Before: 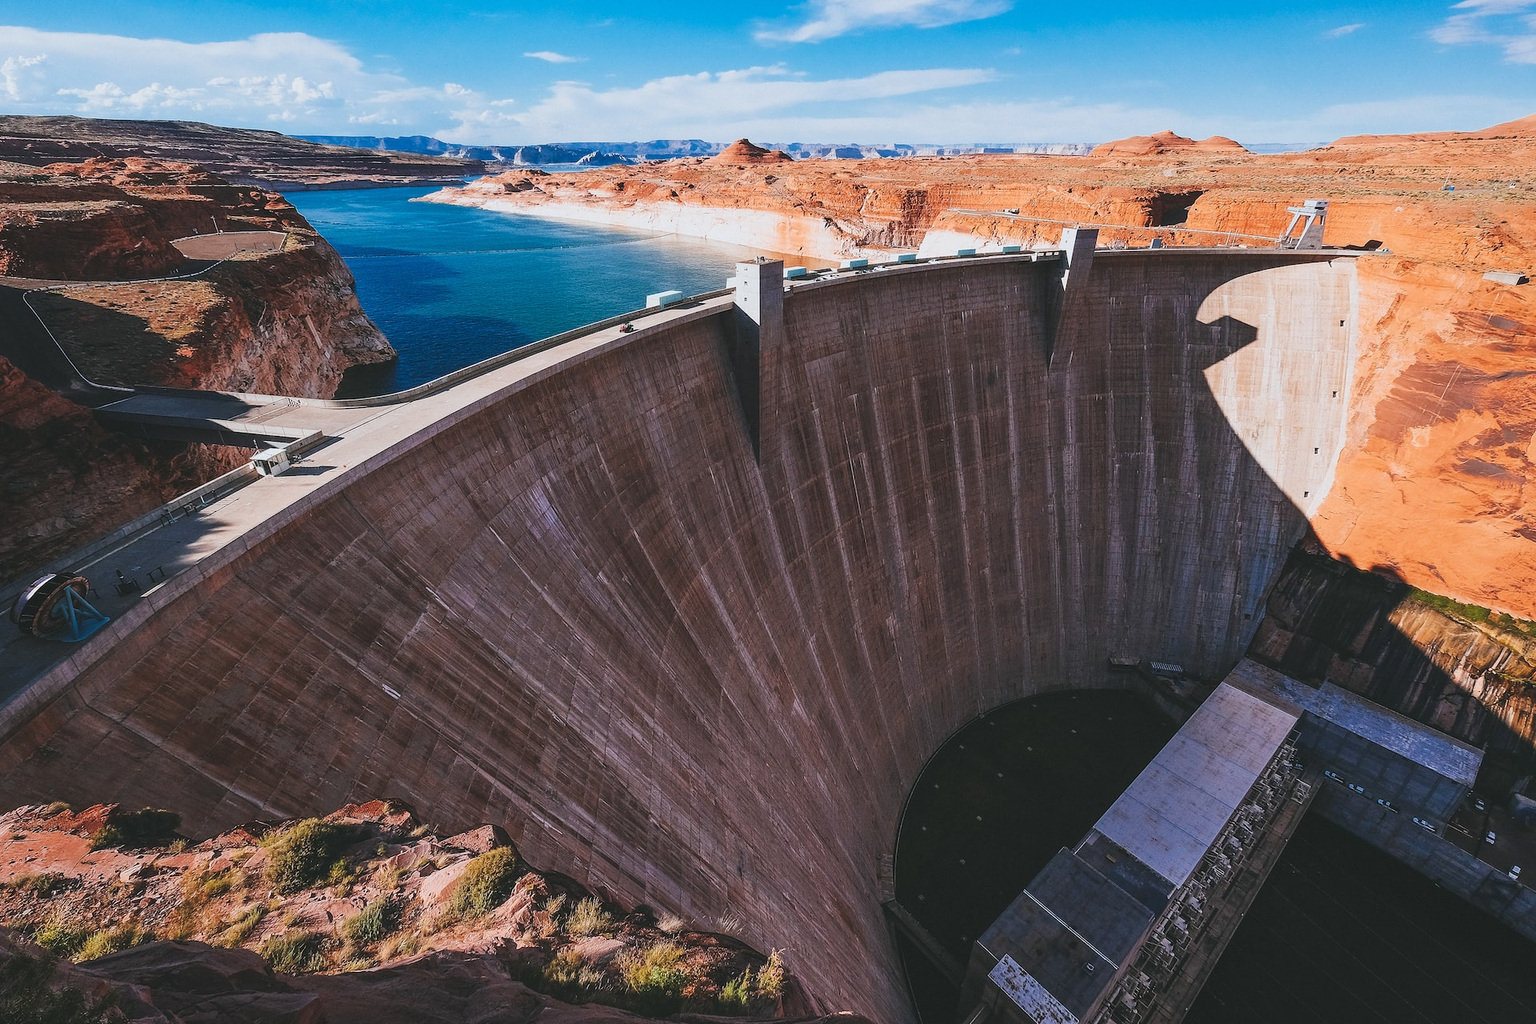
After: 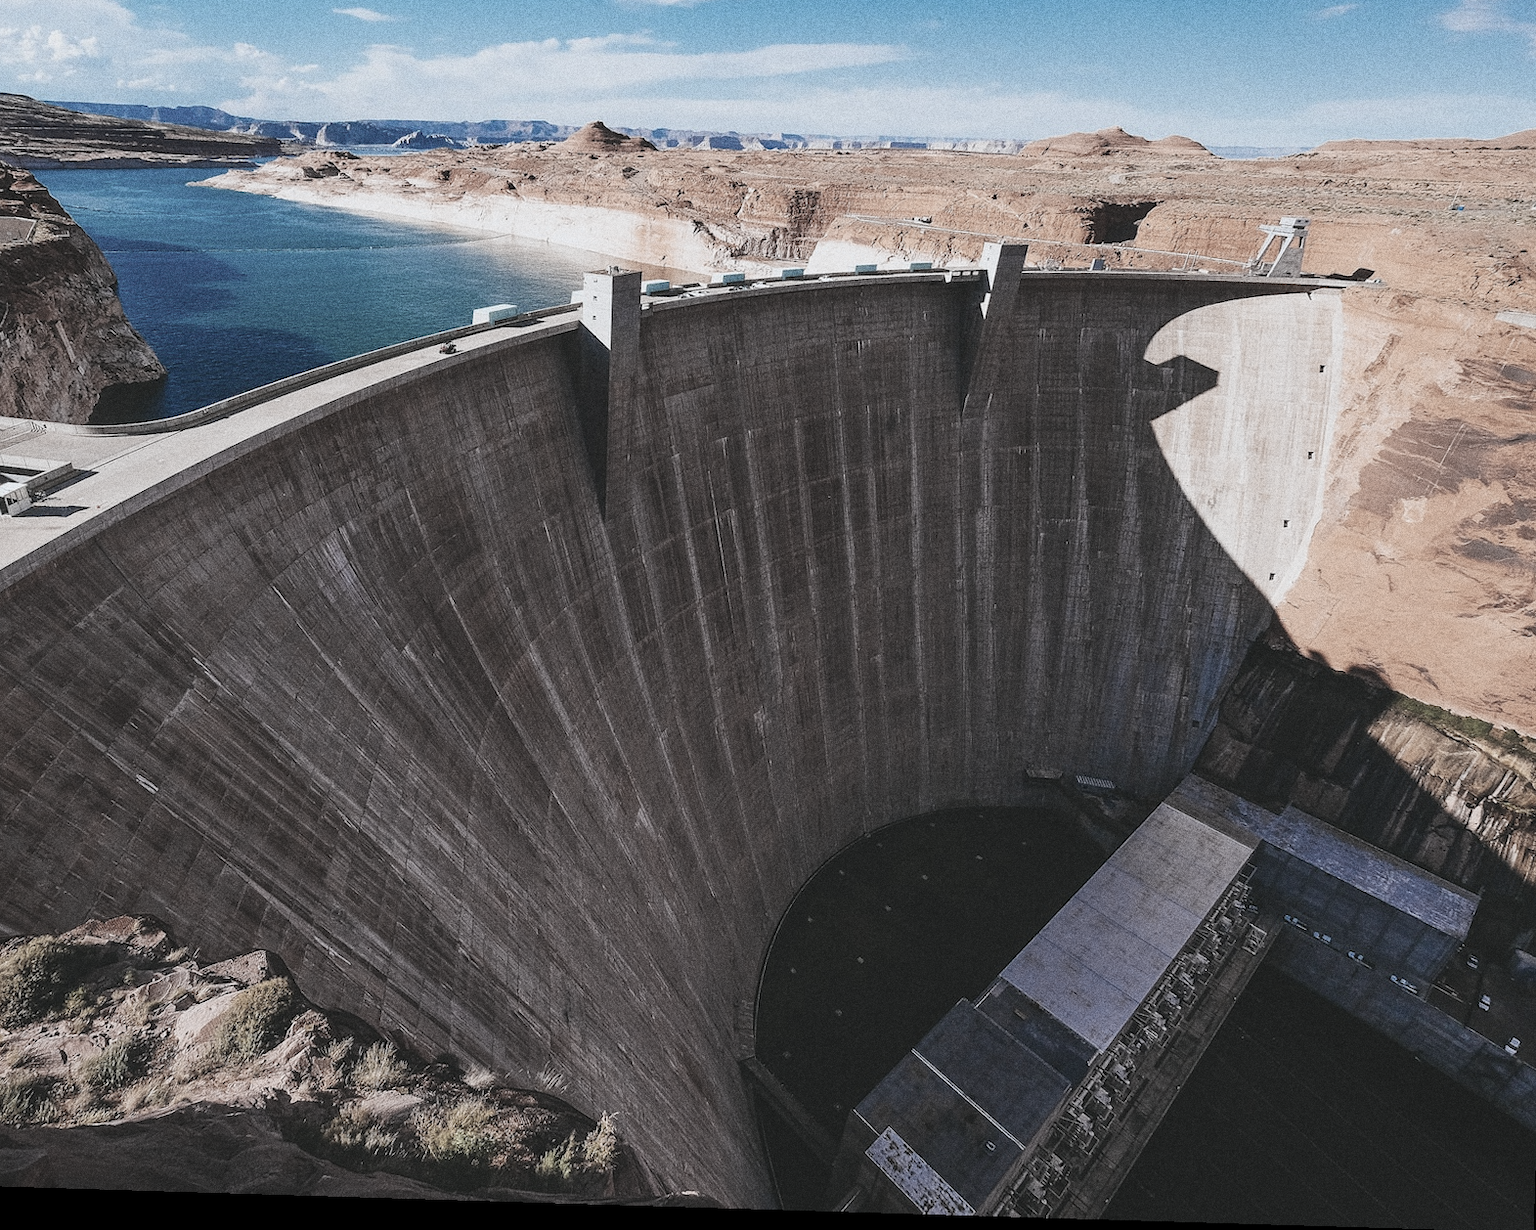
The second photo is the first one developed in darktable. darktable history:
rotate and perspective: rotation 1.72°, automatic cropping off
color zones: curves: ch1 [(0.238, 0.163) (0.476, 0.2) (0.733, 0.322) (0.848, 0.134)]
crop and rotate: left 17.959%, top 5.771%, right 1.742%
grain: coarseness 0.09 ISO, strength 40%
contrast brightness saturation: saturation -0.05
